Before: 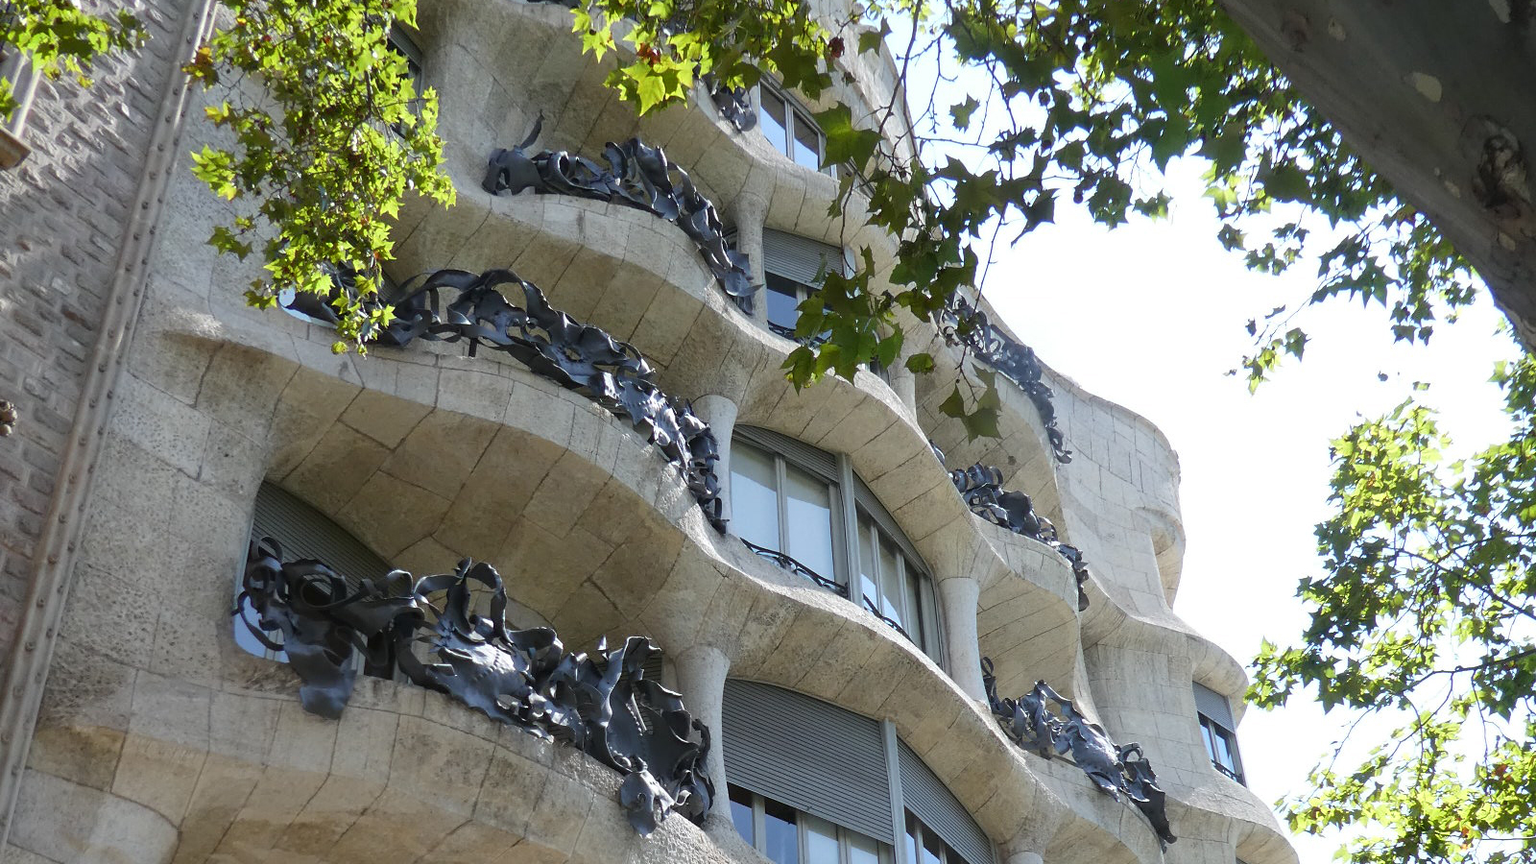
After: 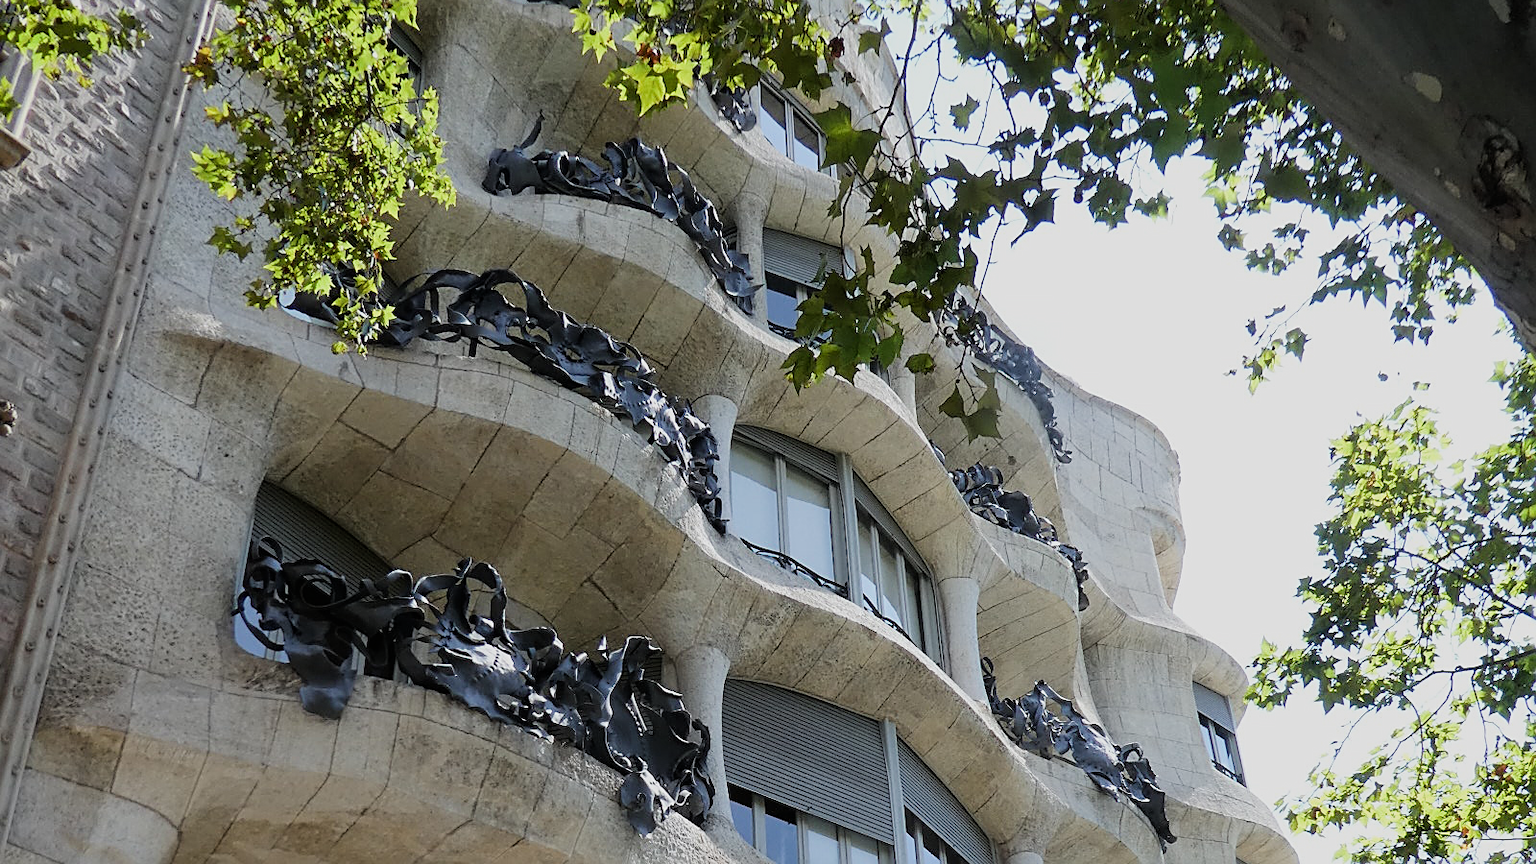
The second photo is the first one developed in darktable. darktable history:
filmic rgb: black relative exposure -7.65 EV, hardness 4.02, contrast 1.1, highlights saturation mix -30%
sharpen: on, module defaults
